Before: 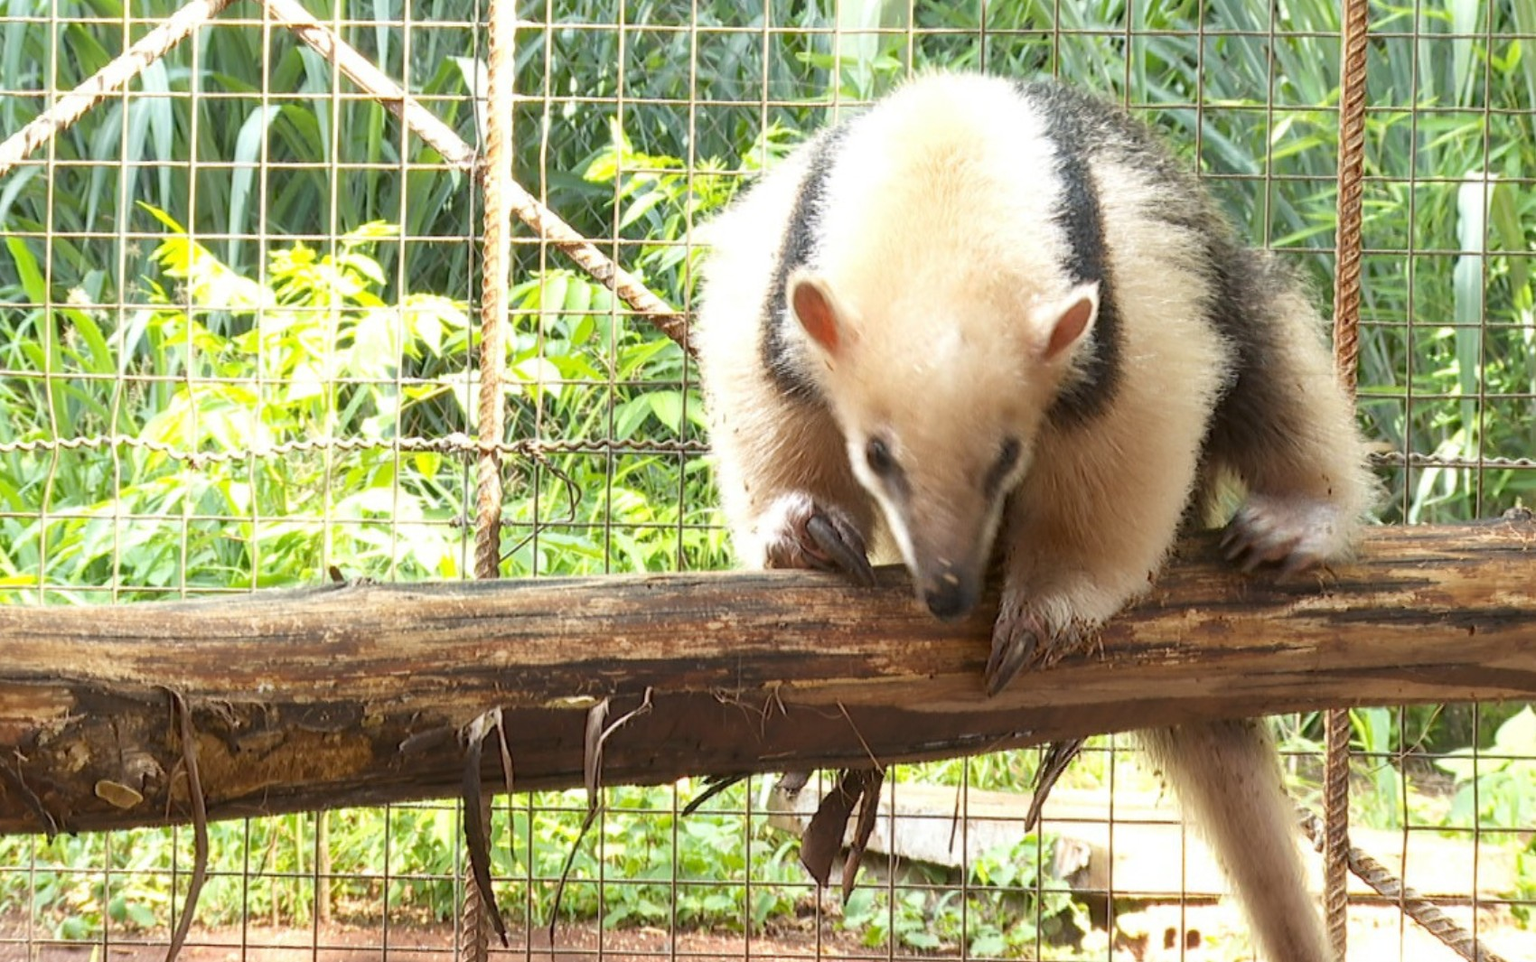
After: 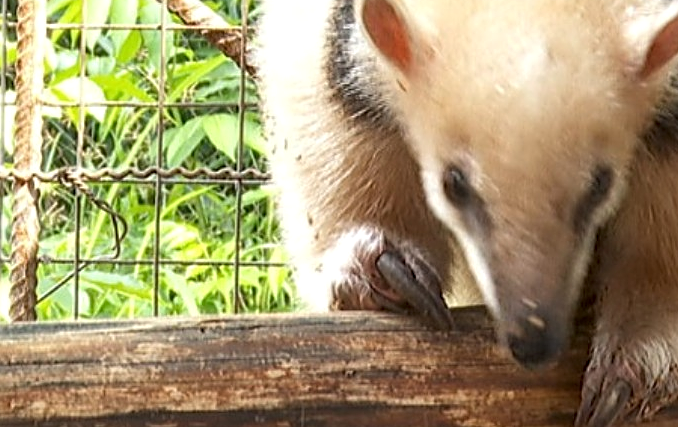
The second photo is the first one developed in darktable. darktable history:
sharpen: on, module defaults
crop: left 30.393%, top 29.973%, right 29.685%, bottom 29.909%
local contrast: highlights 106%, shadows 102%, detail 119%, midtone range 0.2
